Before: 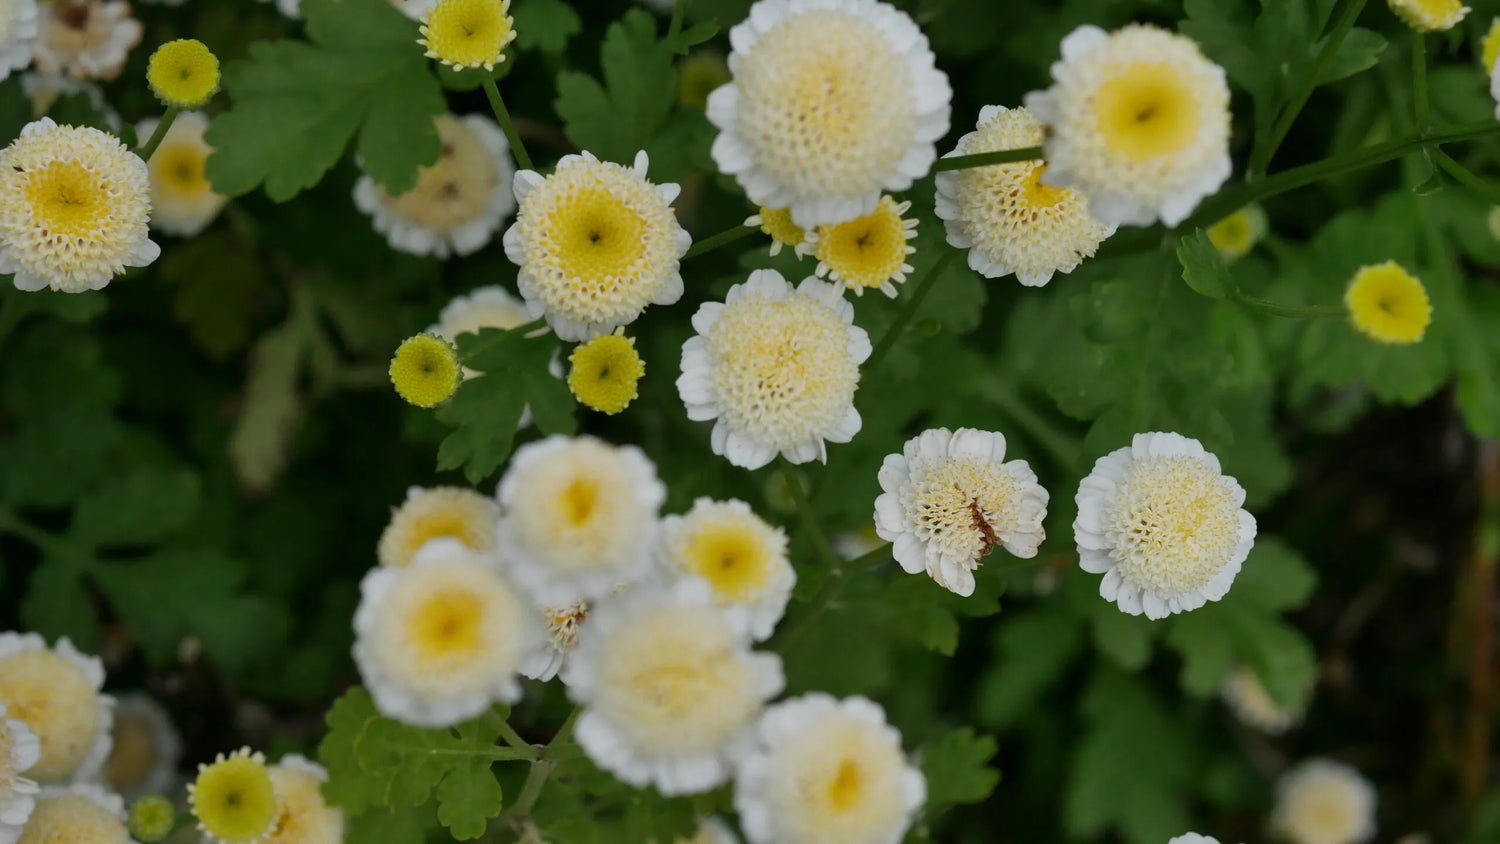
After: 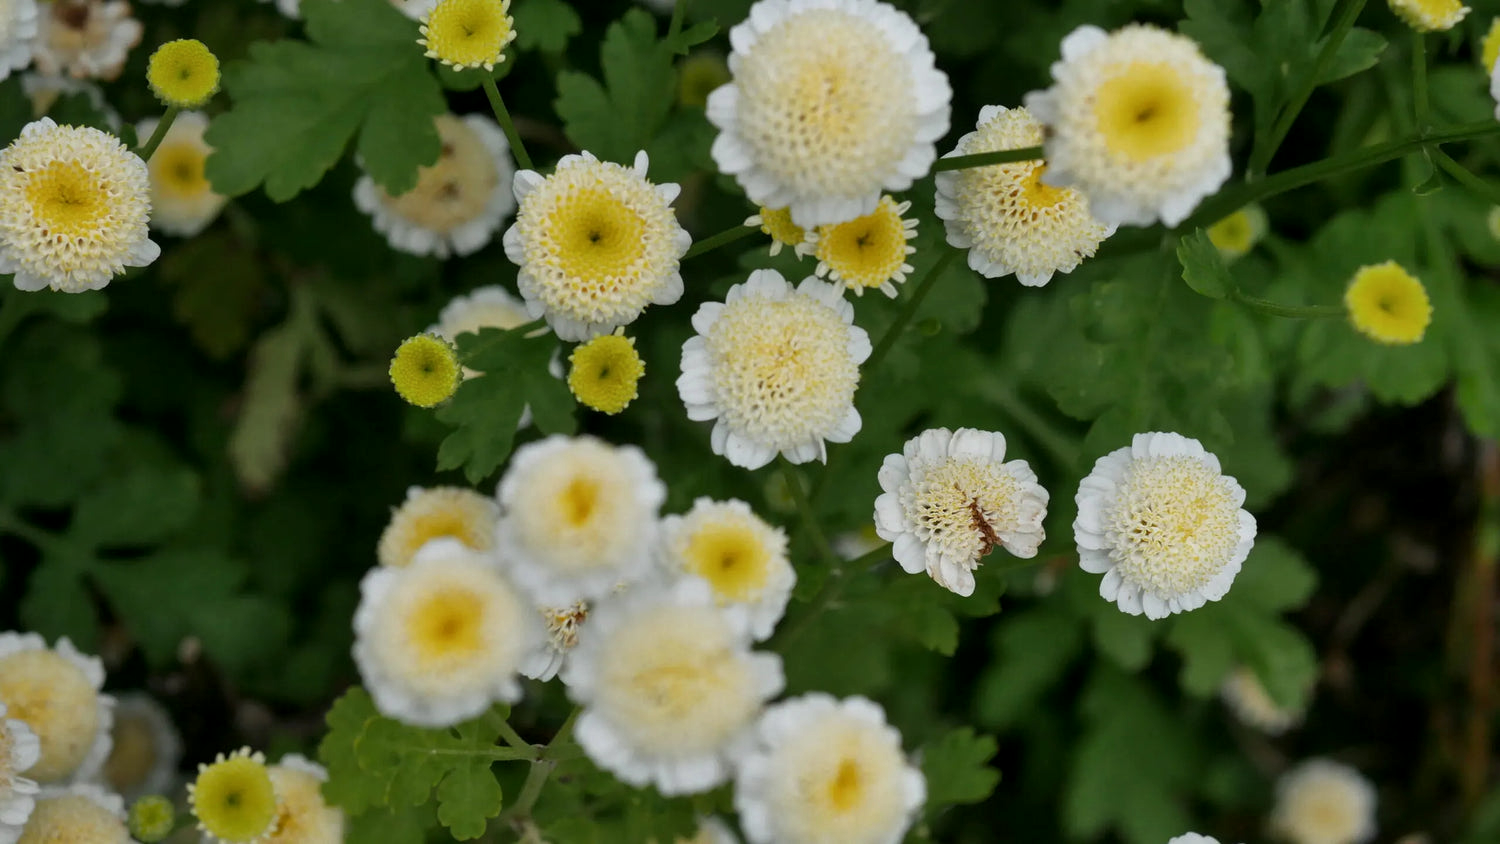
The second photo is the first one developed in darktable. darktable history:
local contrast: highlights 107%, shadows 100%, detail 119%, midtone range 0.2
shadows and highlights: shadows 1.31, highlights 41.84
